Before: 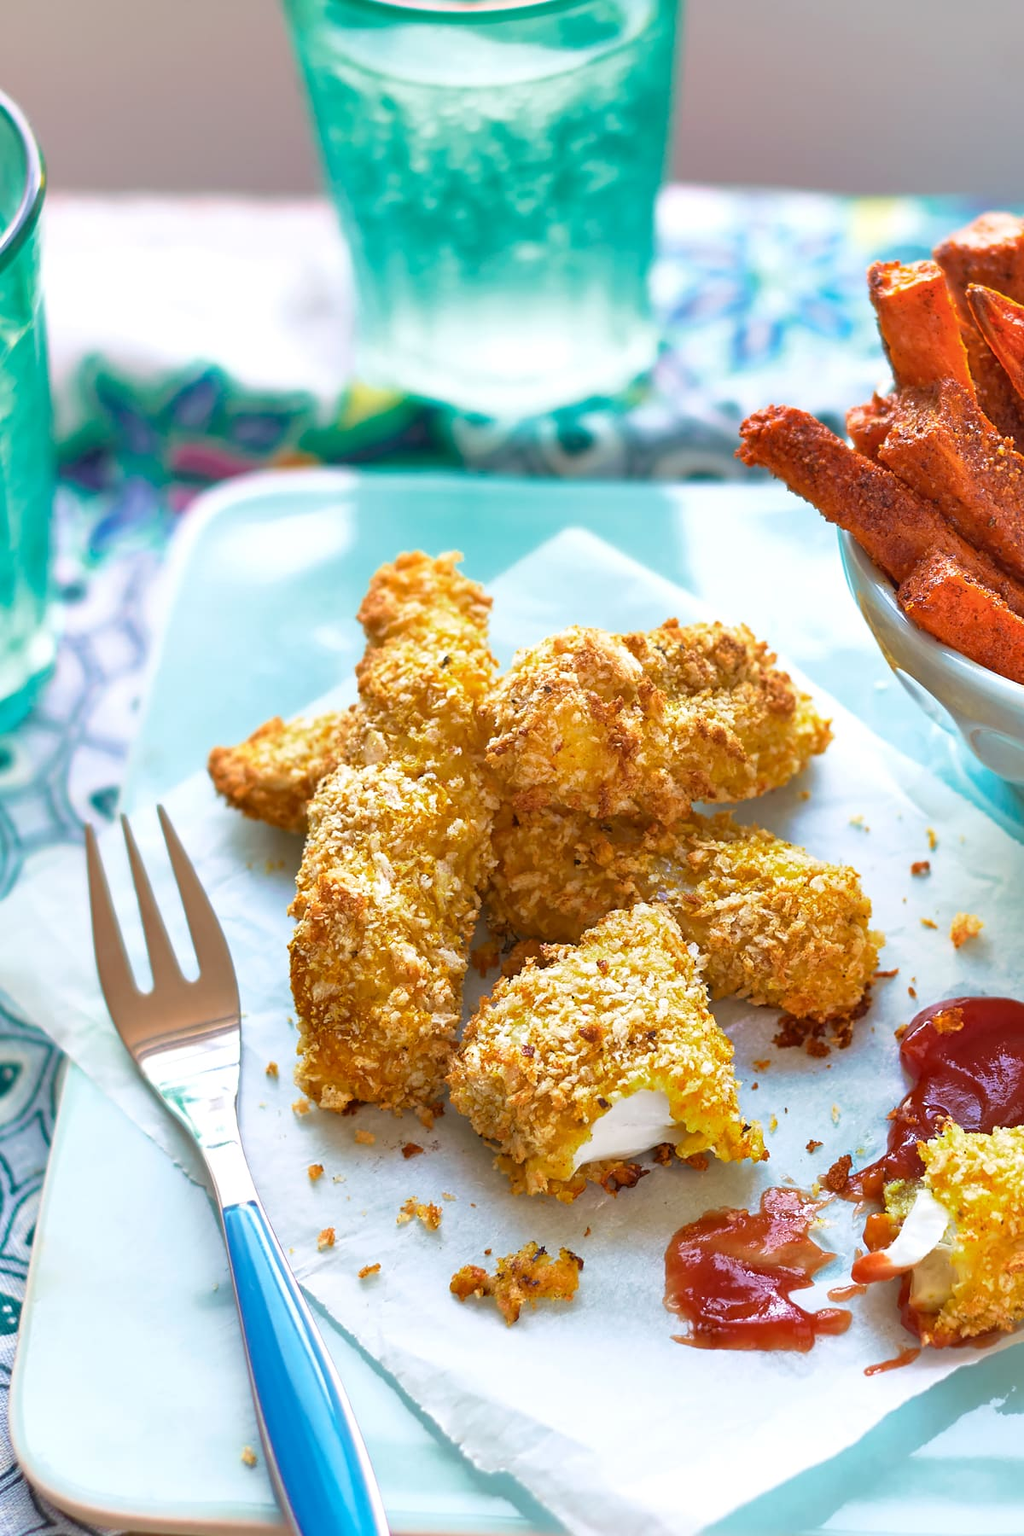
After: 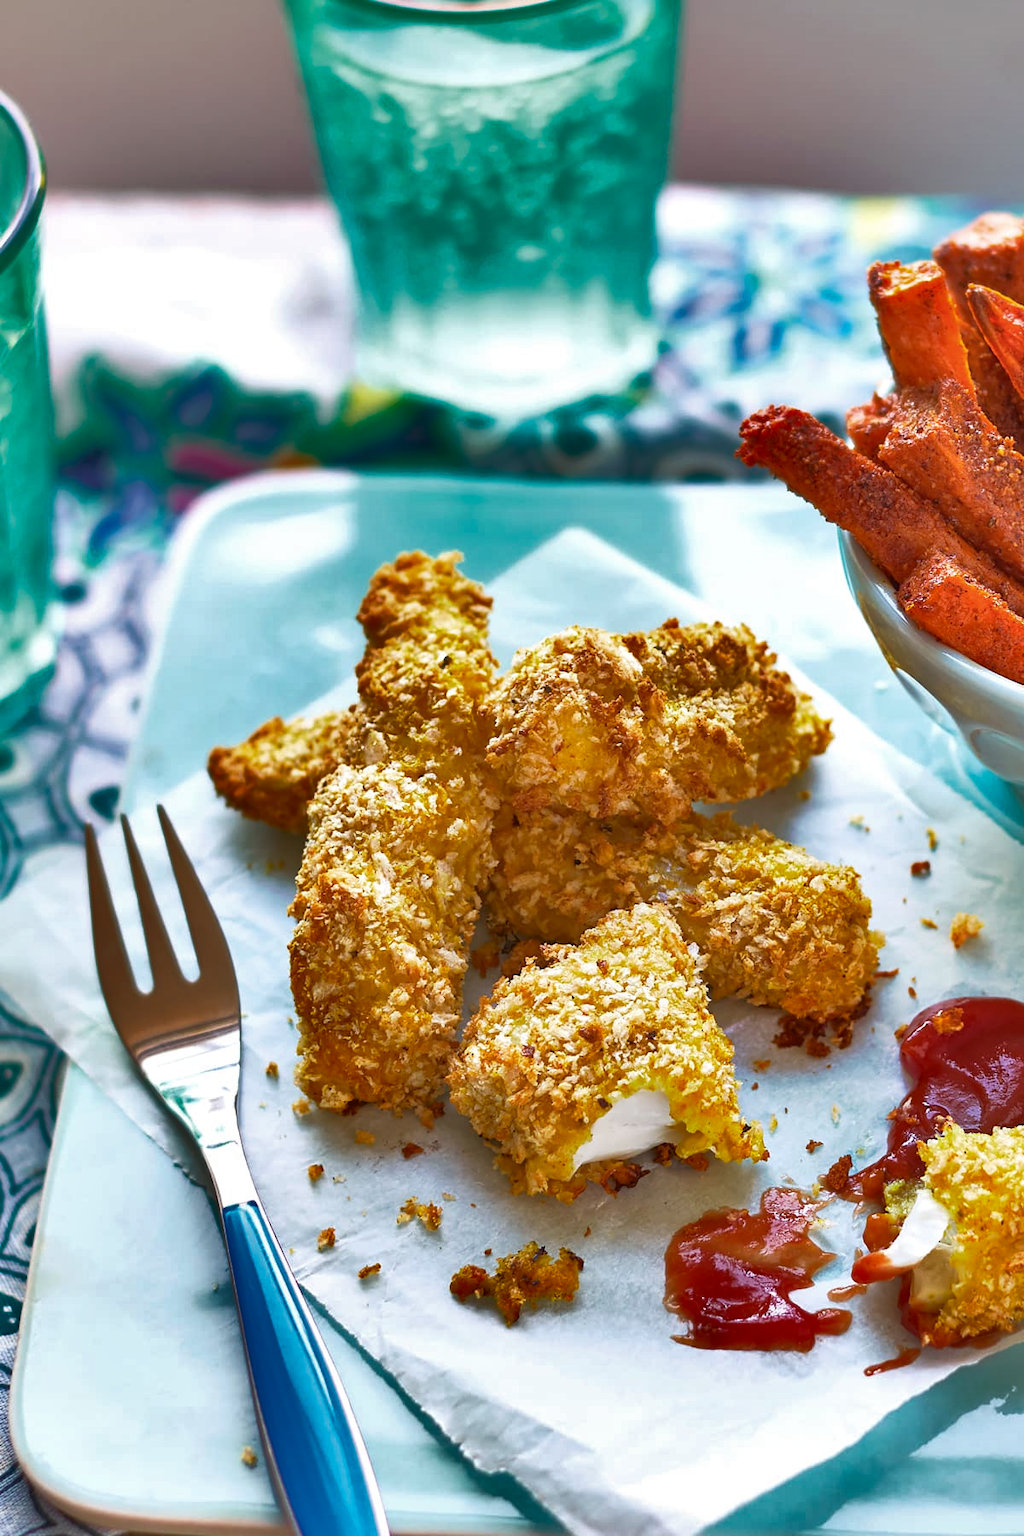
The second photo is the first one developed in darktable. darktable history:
shadows and highlights: radius 106.48, shadows 41.15, highlights -71.88, low approximation 0.01, soften with gaussian
